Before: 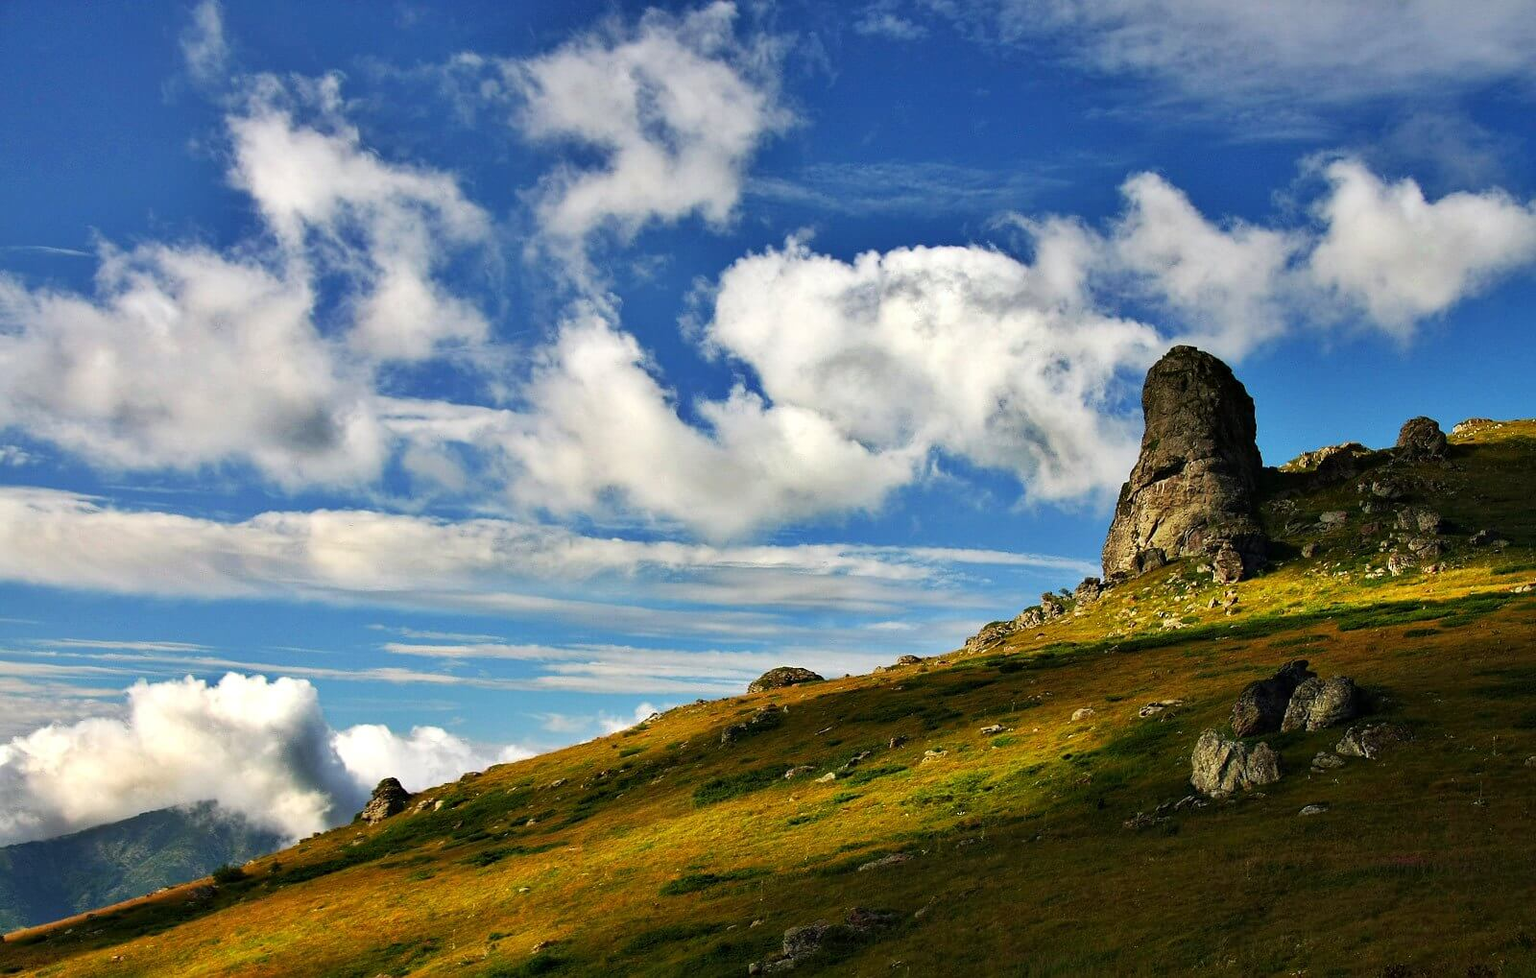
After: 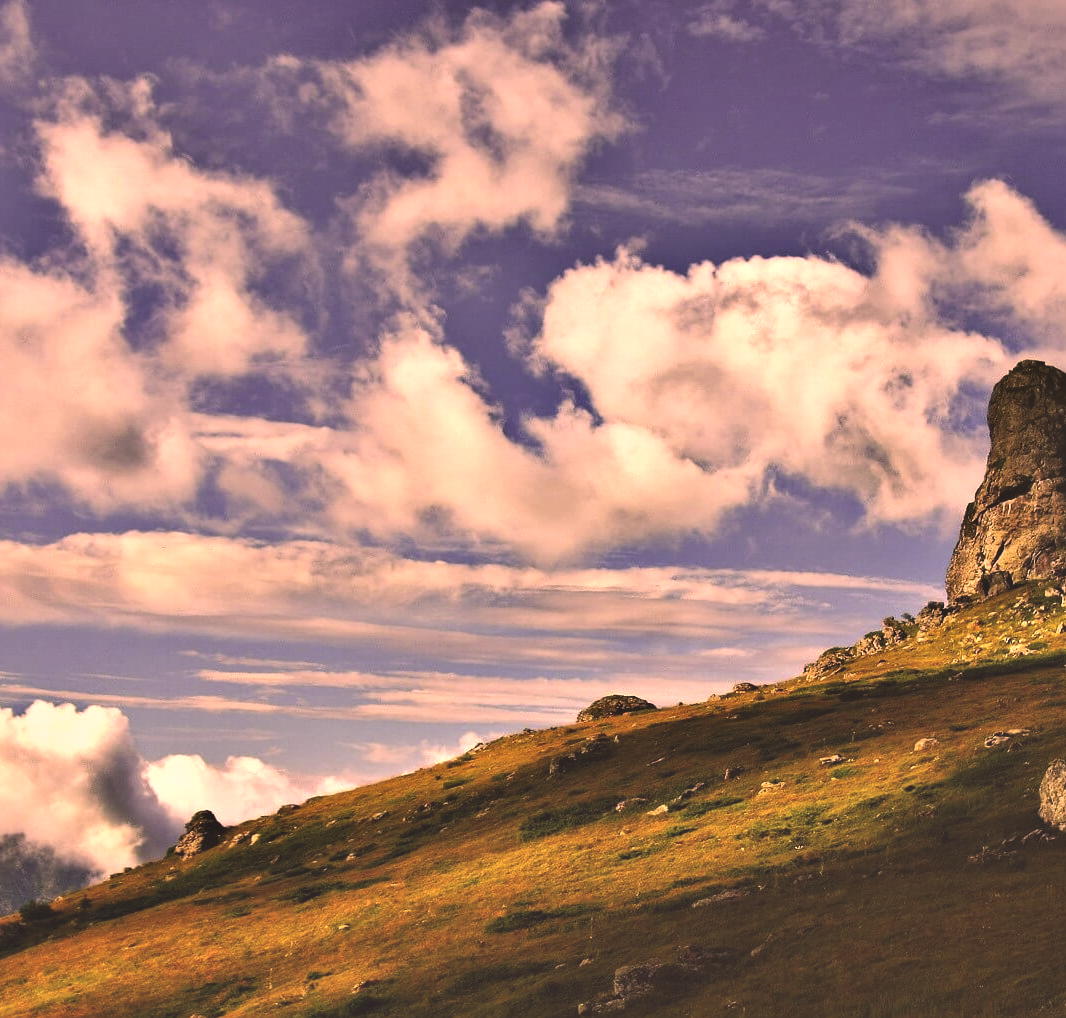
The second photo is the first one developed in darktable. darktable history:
crop and rotate: left 12.648%, right 20.685%
exposure: black level correction -0.03, compensate highlight preservation false
white balance: red 1.004, blue 1.024
color correction: highlights a* 40, highlights b* 40, saturation 0.69
contrast equalizer: octaves 7, y [[0.528, 0.548, 0.563, 0.562, 0.546, 0.526], [0.55 ×6], [0 ×6], [0 ×6], [0 ×6]]
